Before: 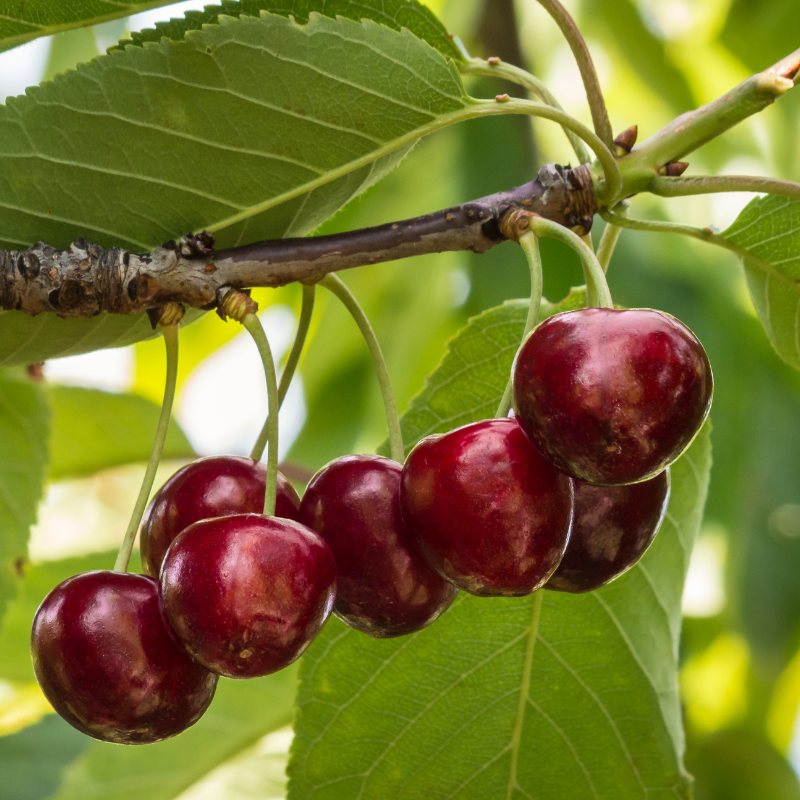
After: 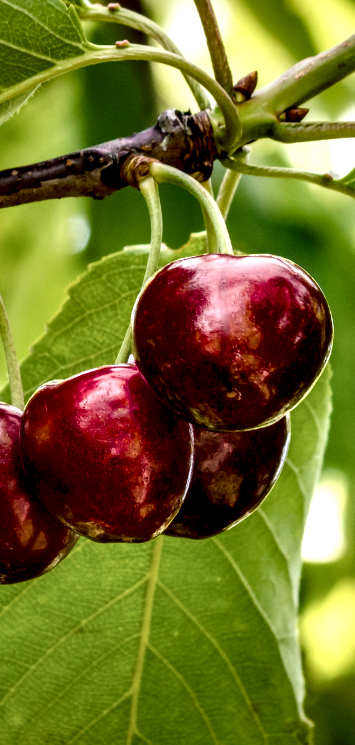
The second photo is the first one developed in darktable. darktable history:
color balance rgb: perceptual saturation grading › global saturation 27.518%, perceptual saturation grading › highlights -24.923%, perceptual saturation grading › shadows 25.944%, contrast -29.725%
local contrast: shadows 156%, detail 227%
filmic rgb: black relative exposure -8.23 EV, white relative exposure 2.2 EV, target white luminance 99.952%, hardness 7.19, latitude 75.46%, contrast 1.316, highlights saturation mix -1.63%, shadows ↔ highlights balance 30.31%, iterations of high-quality reconstruction 0
crop: left 47.529%, top 6.859%, right 8.076%
